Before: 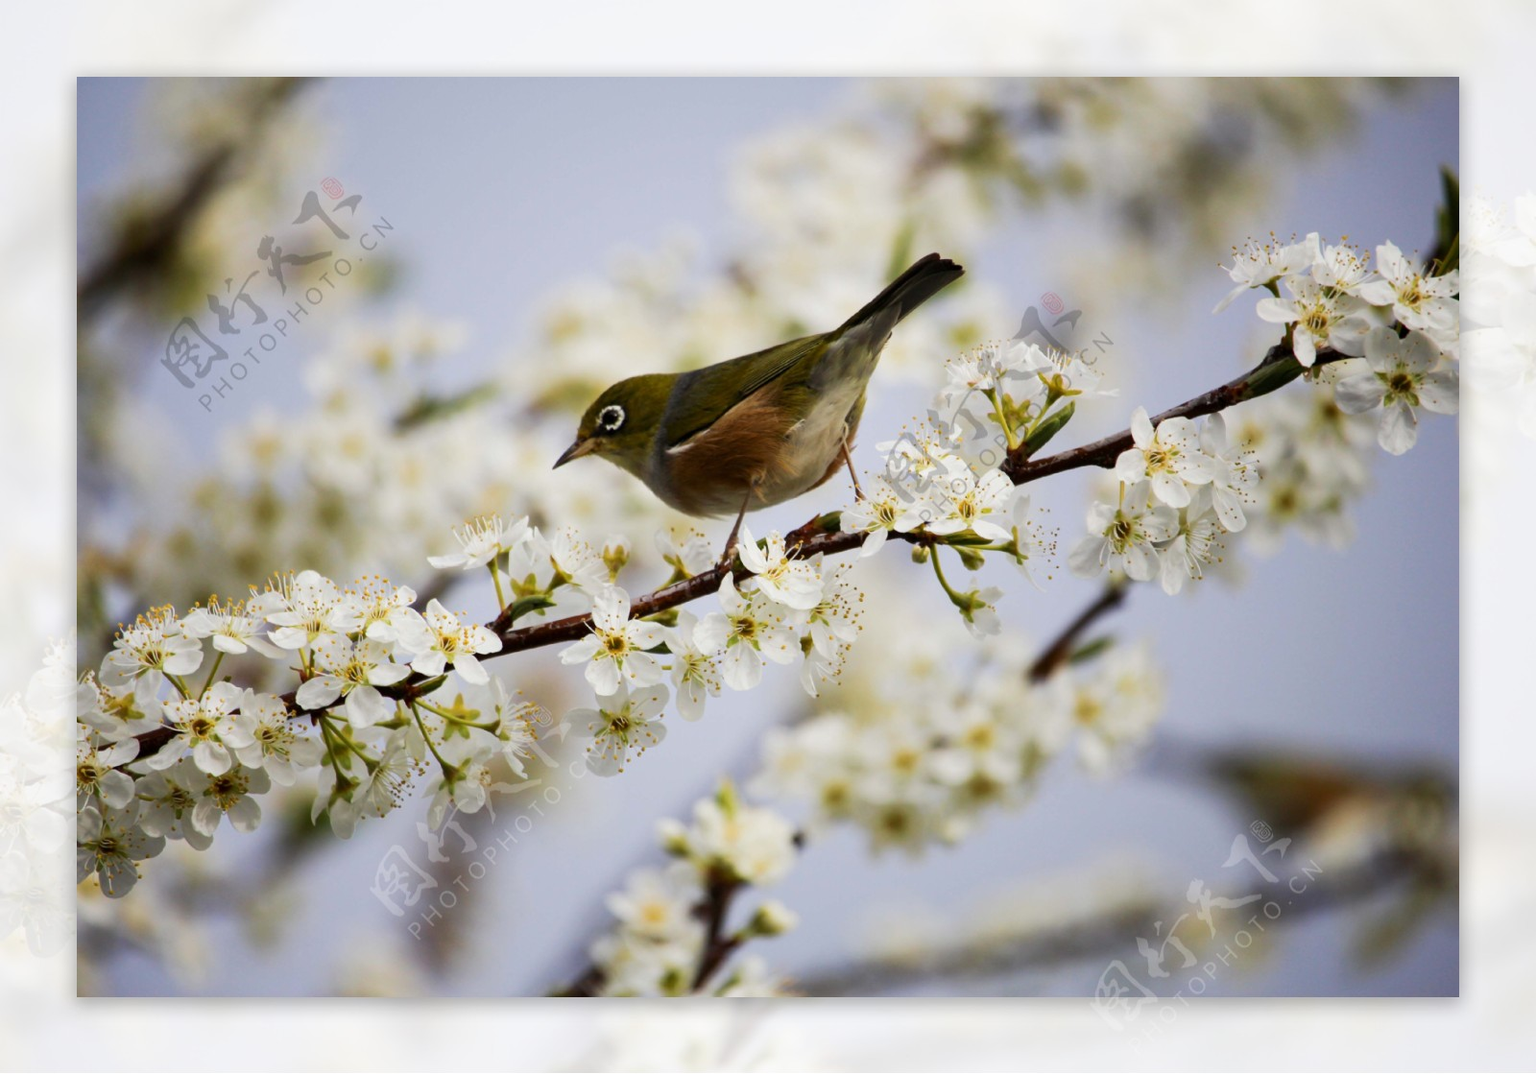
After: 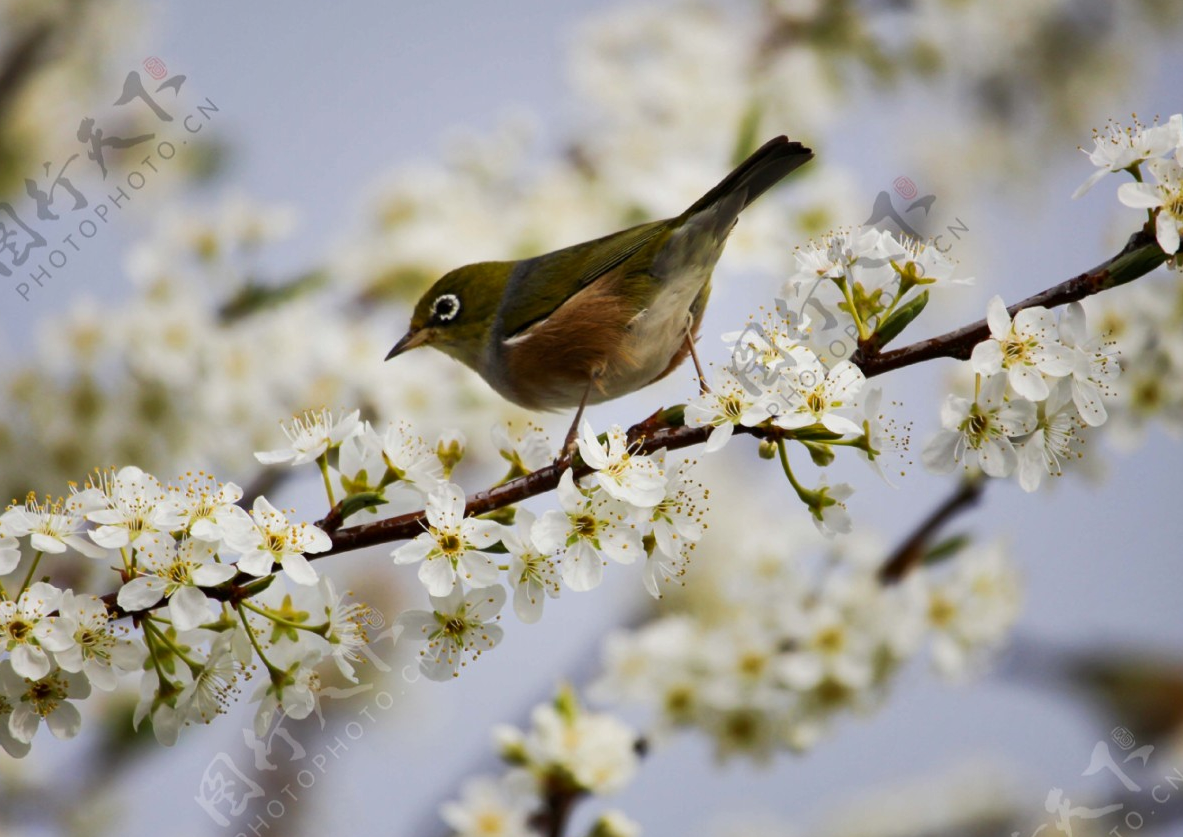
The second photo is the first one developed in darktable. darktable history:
crop and rotate: left 11.989%, top 11.449%, right 14.032%, bottom 13.706%
shadows and highlights: soften with gaussian
